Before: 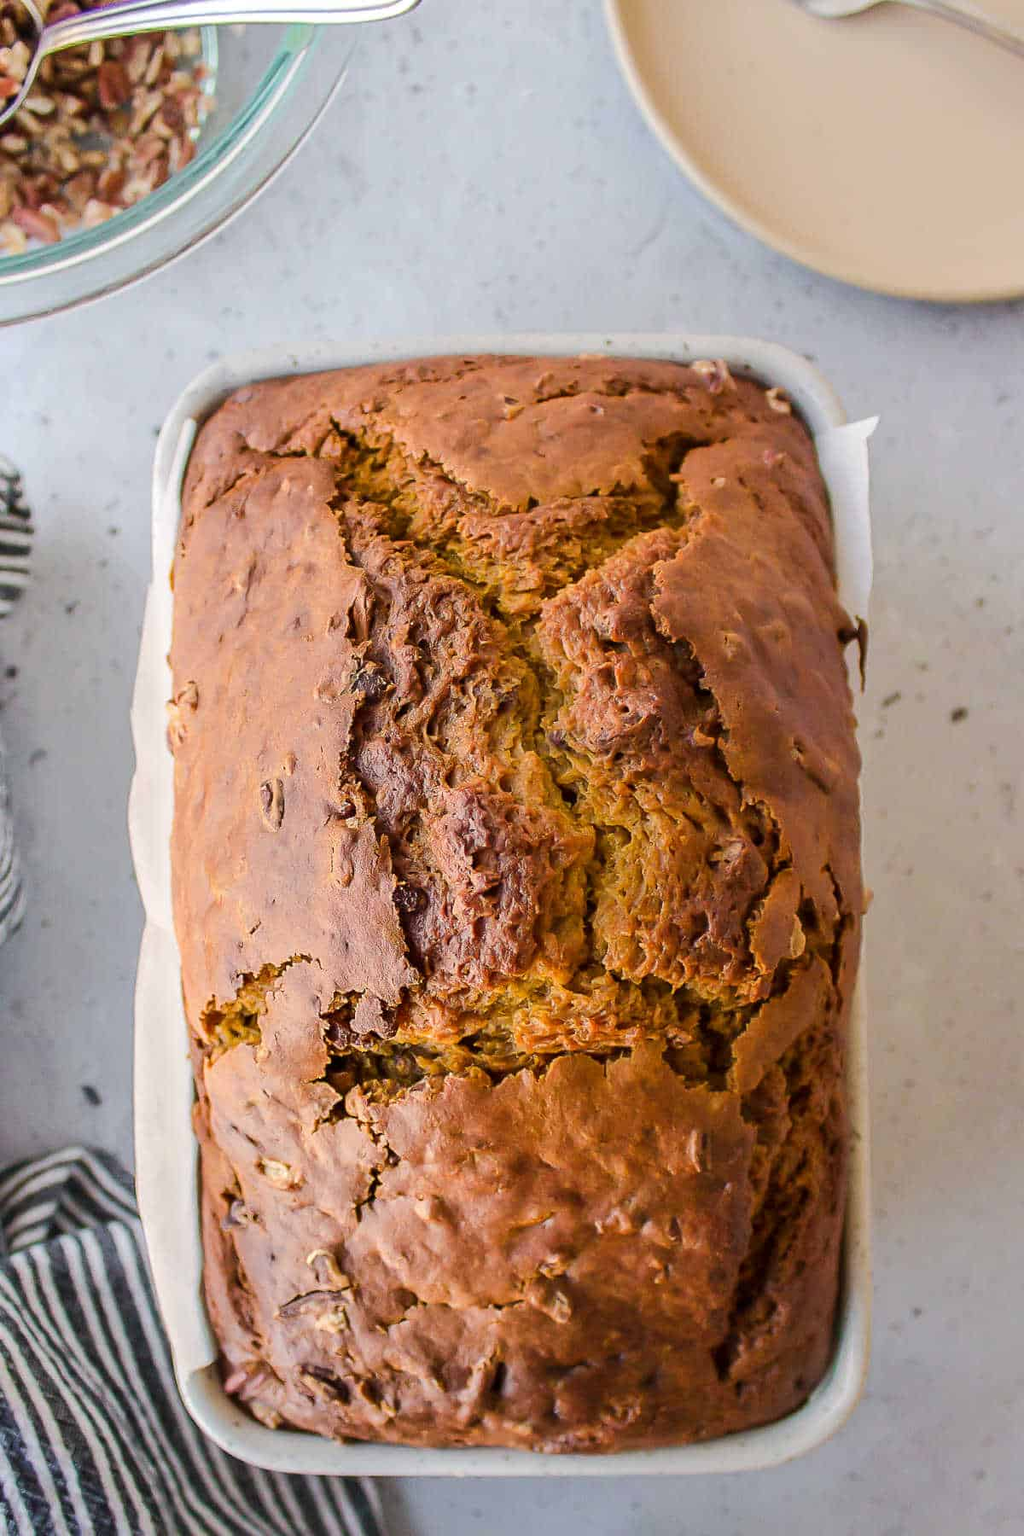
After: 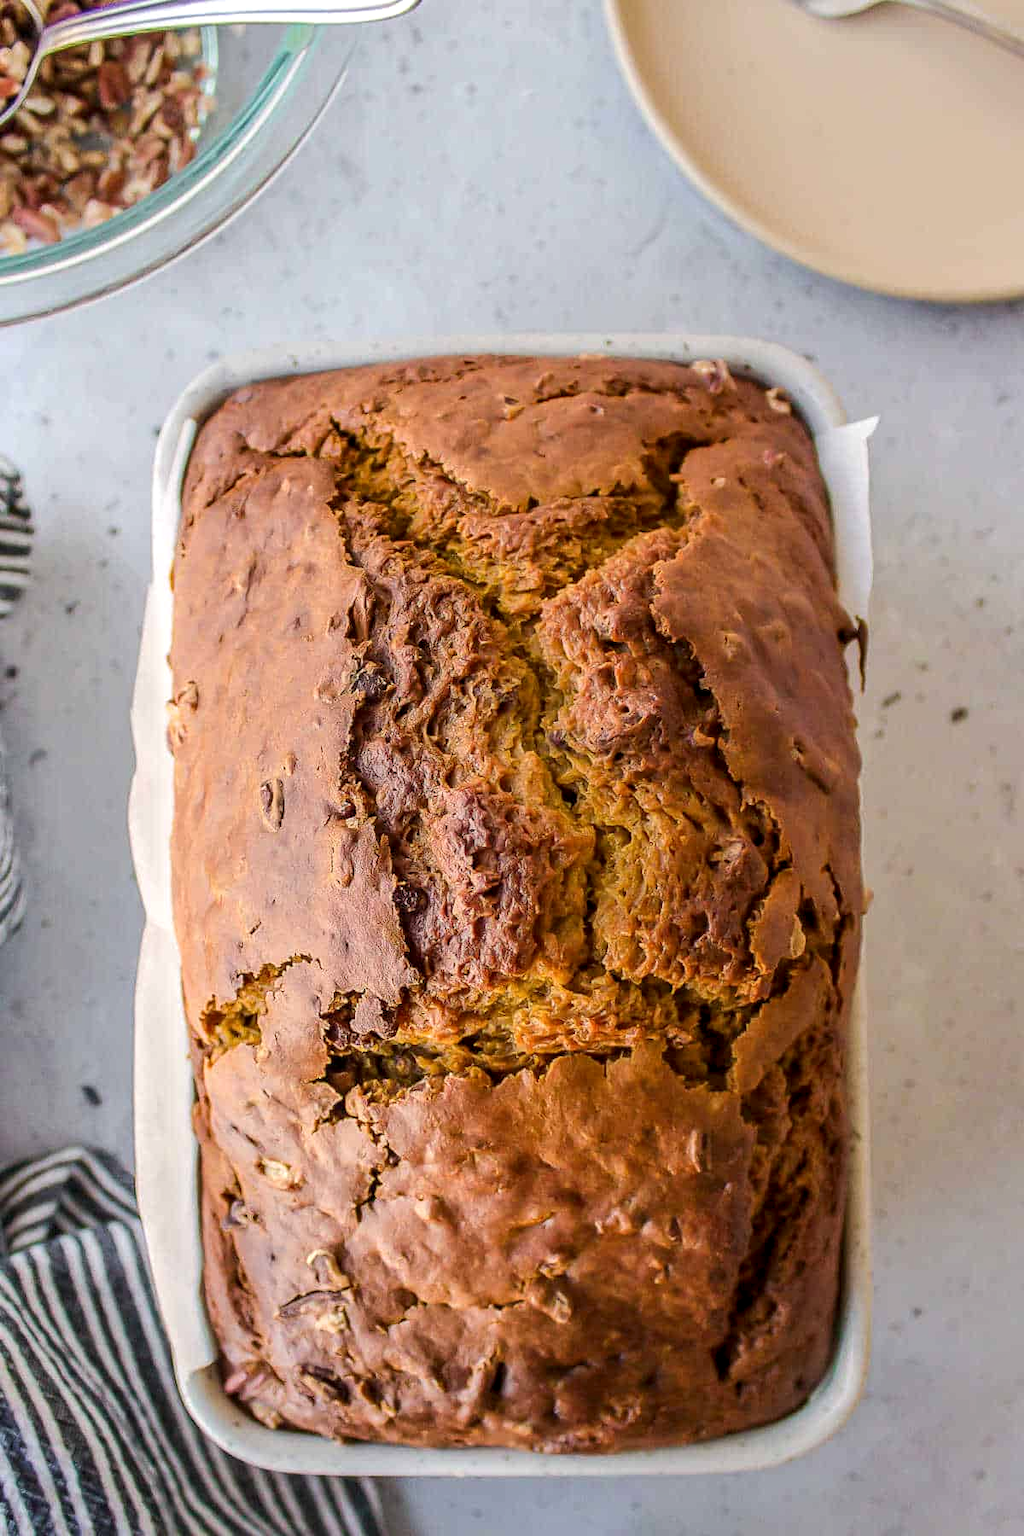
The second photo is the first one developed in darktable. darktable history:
velvia: strength 6.63%
local contrast: on, module defaults
